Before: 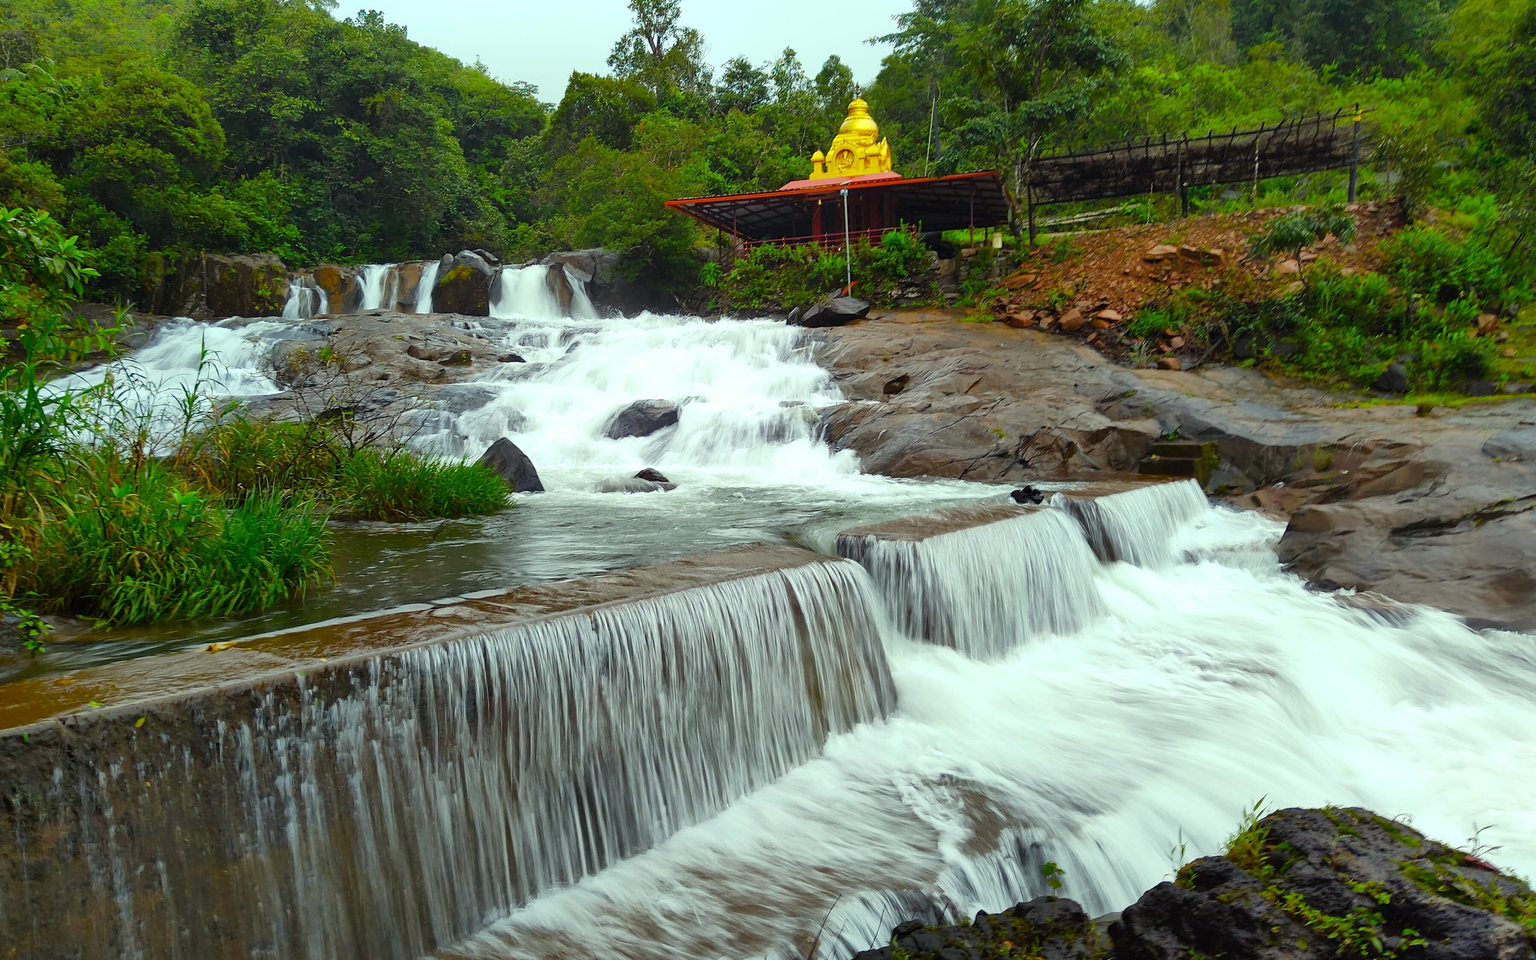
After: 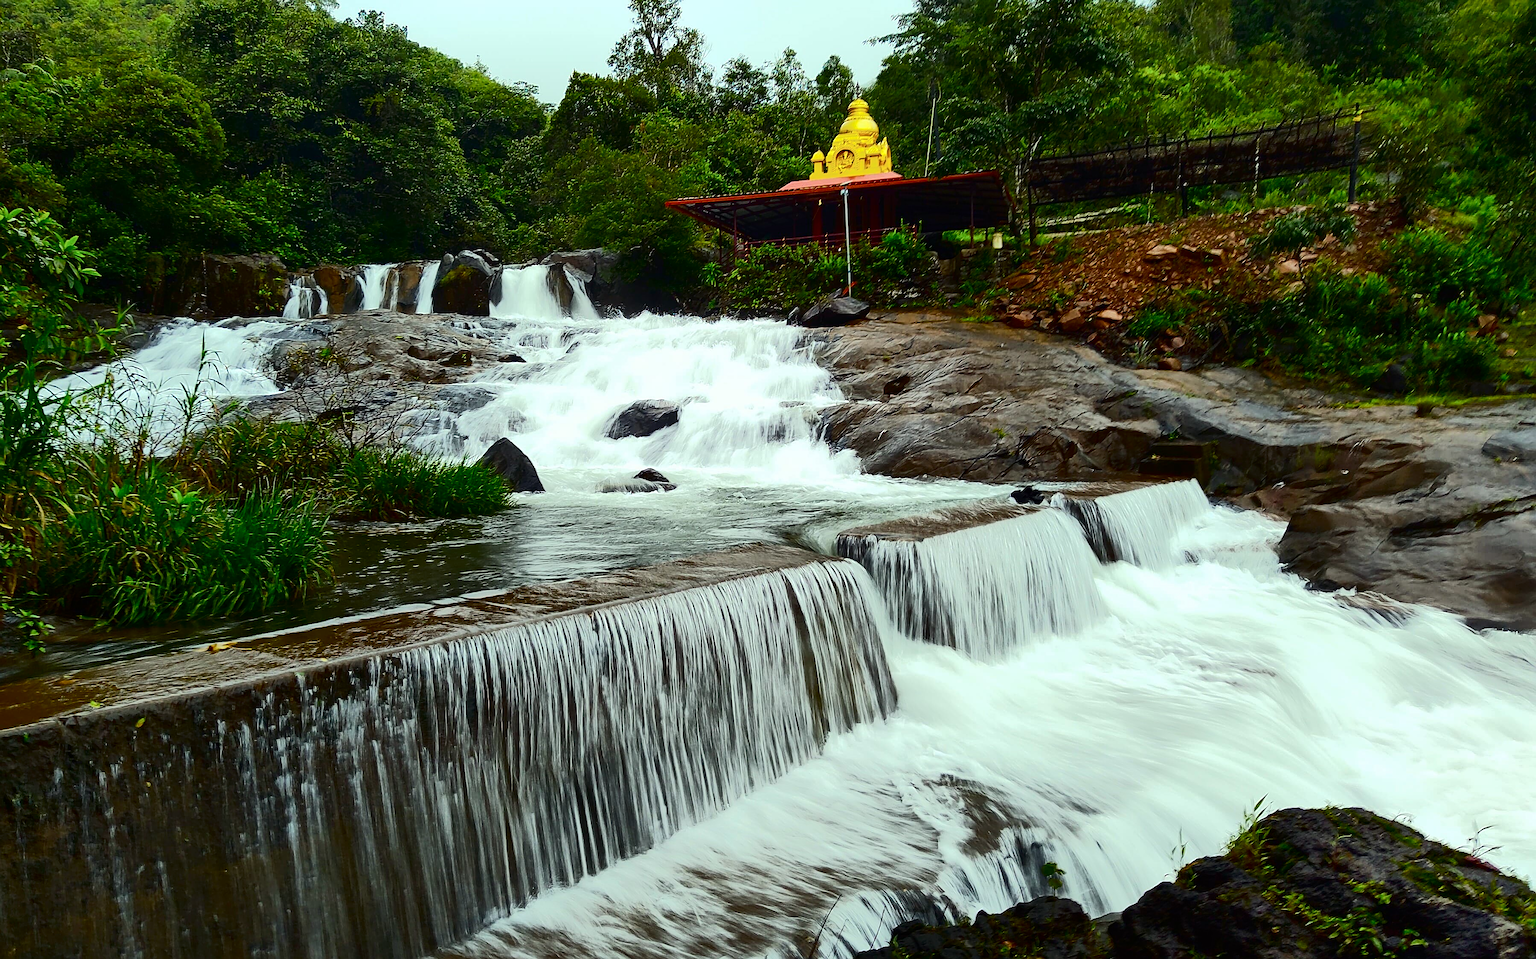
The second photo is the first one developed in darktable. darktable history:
sharpen: amount 0.578
tone curve: curves: ch0 [(0, 0) (0.003, 0.006) (0.011, 0.006) (0.025, 0.008) (0.044, 0.014) (0.069, 0.02) (0.1, 0.025) (0.136, 0.037) (0.177, 0.053) (0.224, 0.086) (0.277, 0.13) (0.335, 0.189) (0.399, 0.253) (0.468, 0.375) (0.543, 0.521) (0.623, 0.671) (0.709, 0.789) (0.801, 0.841) (0.898, 0.889) (1, 1)], color space Lab, independent channels, preserve colors none
